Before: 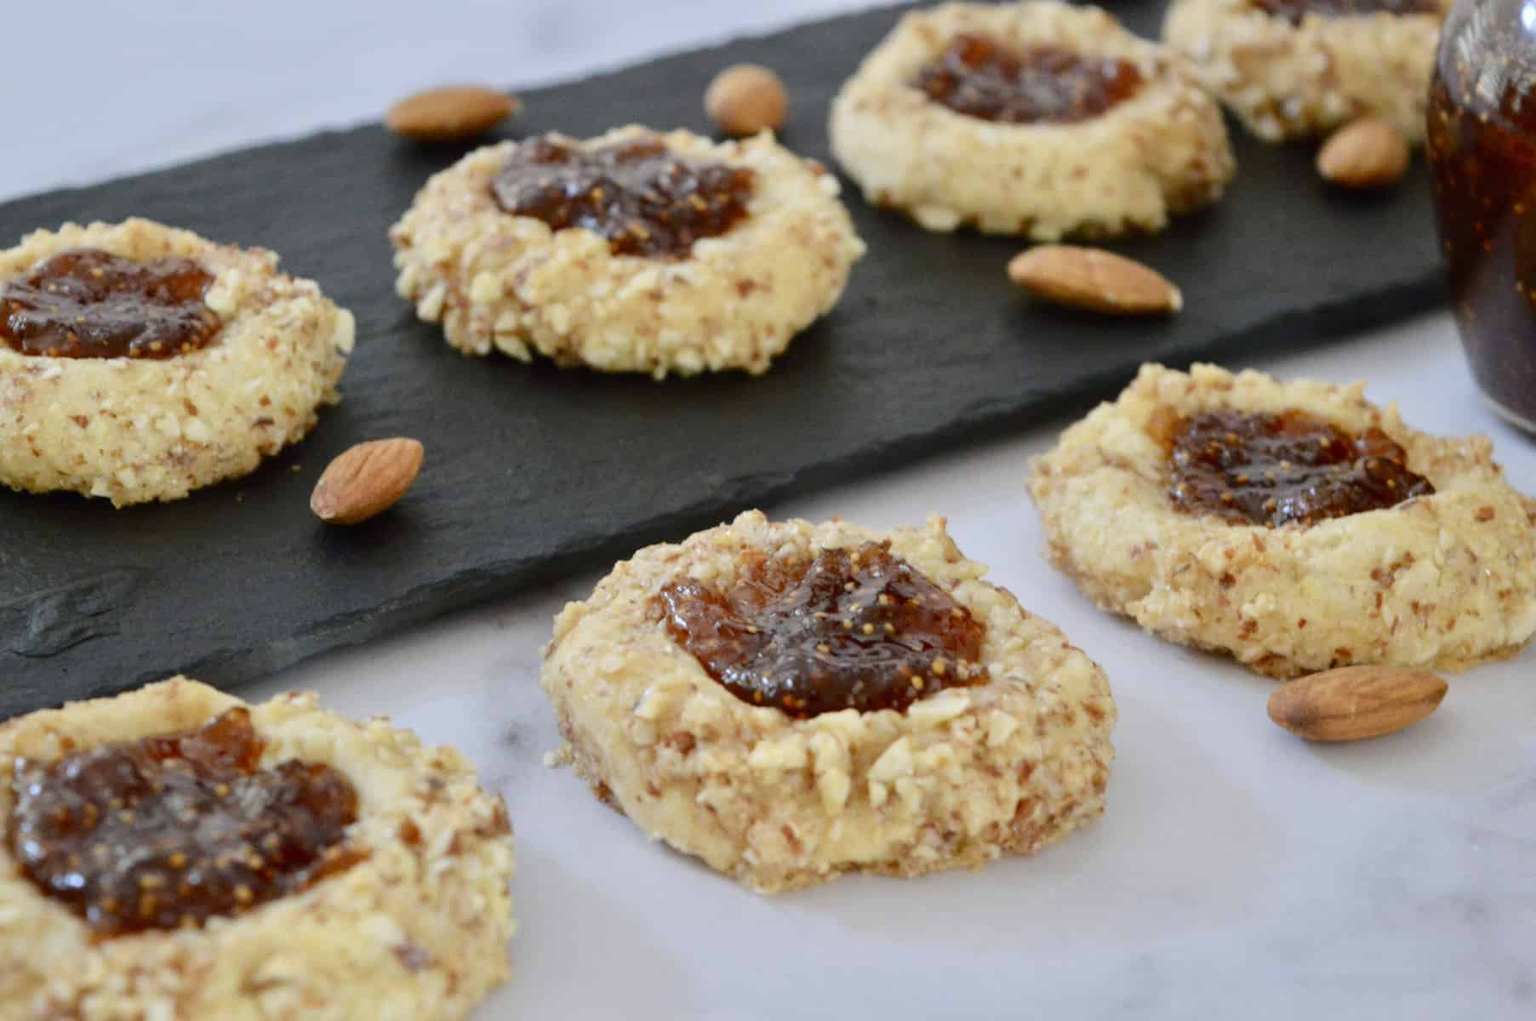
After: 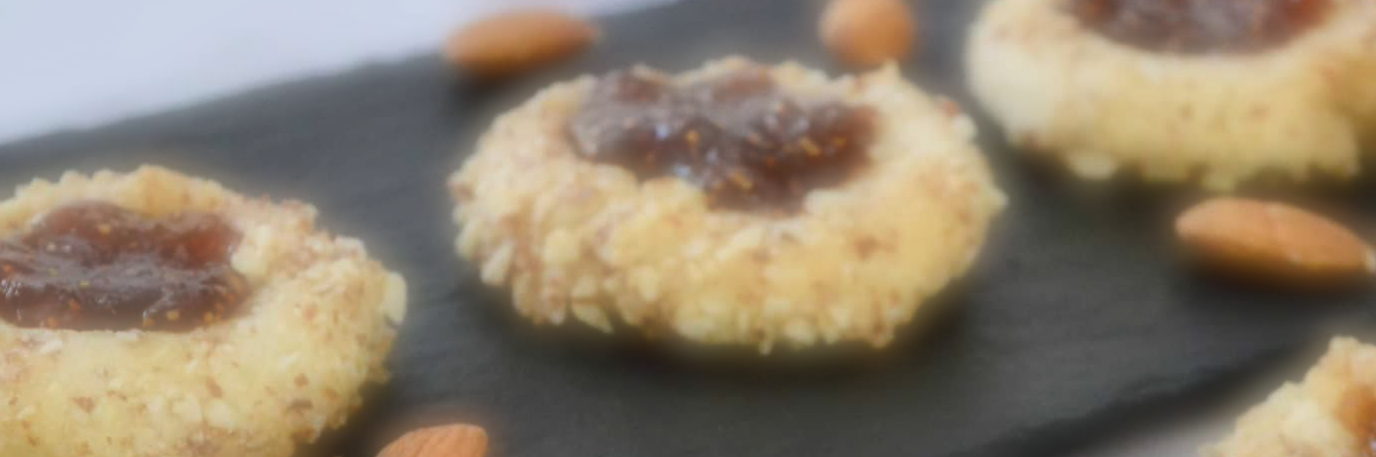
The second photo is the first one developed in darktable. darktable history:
crop: left 0.579%, top 7.627%, right 23.167%, bottom 54.275%
soften: on, module defaults
